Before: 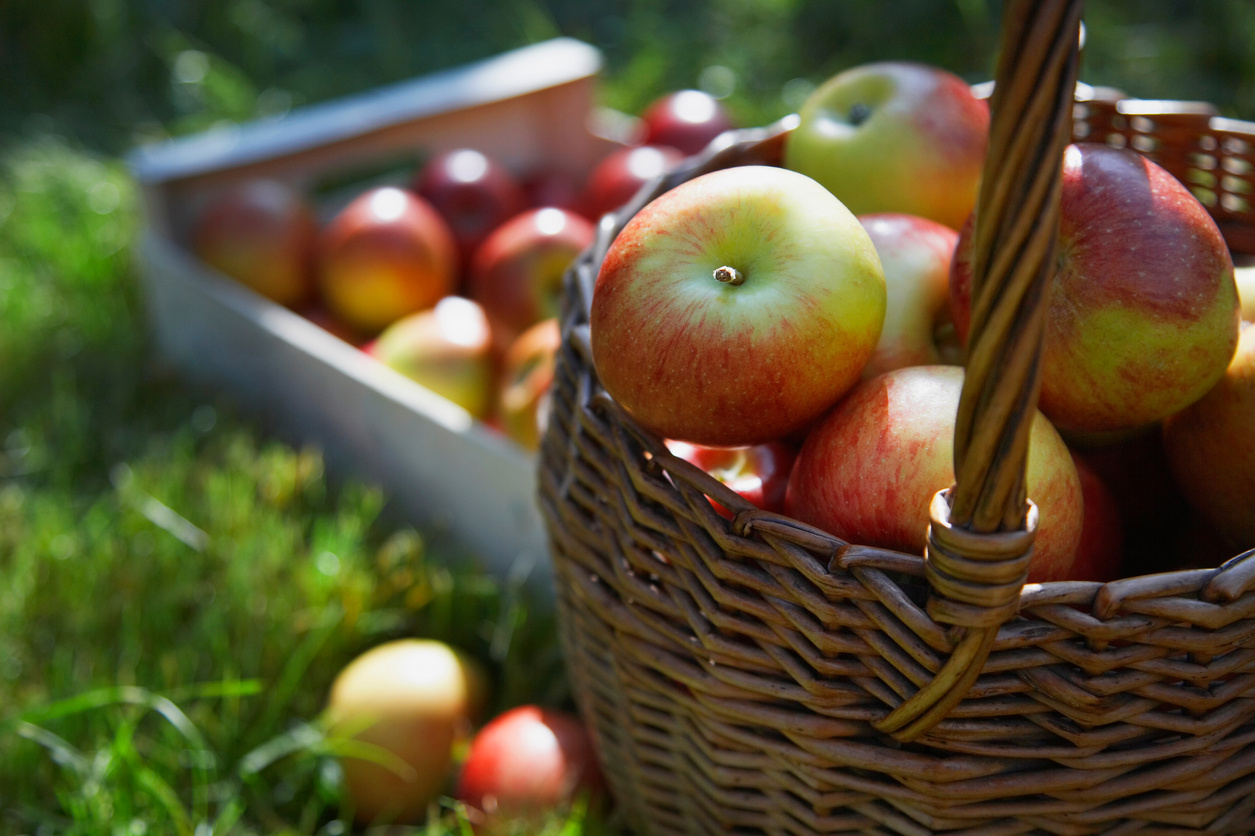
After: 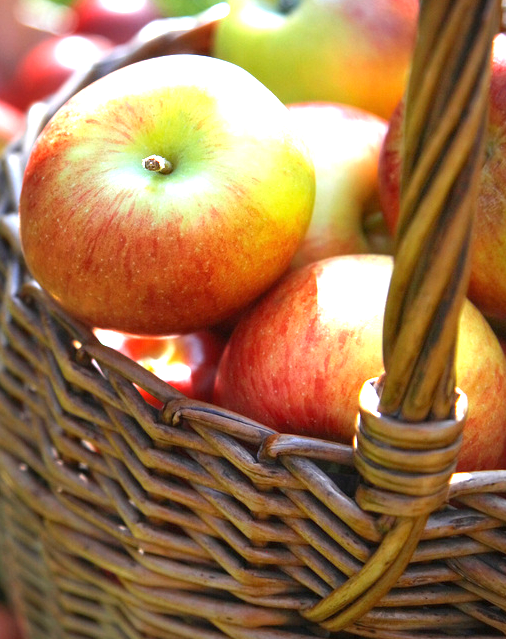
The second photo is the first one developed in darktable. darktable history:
crop: left 45.517%, top 13.382%, right 14.096%, bottom 10.141%
exposure: black level correction 0, exposure 1.516 EV, compensate highlight preservation false
vignetting: fall-off radius 63.69%, brightness -0.318, saturation -0.056
